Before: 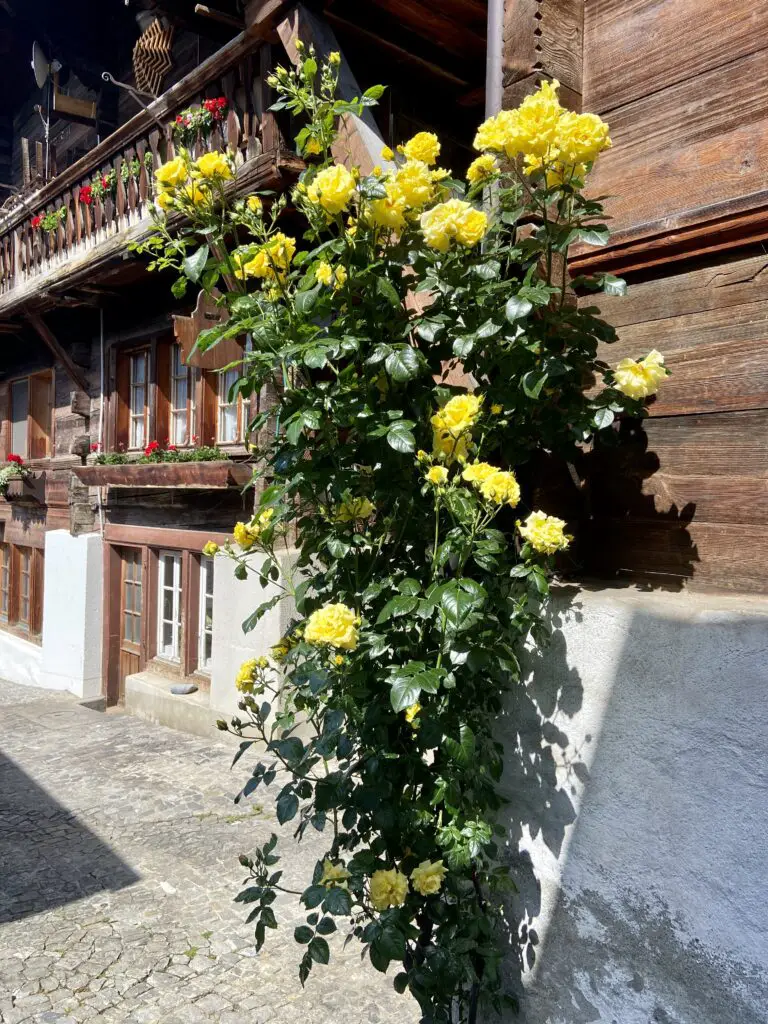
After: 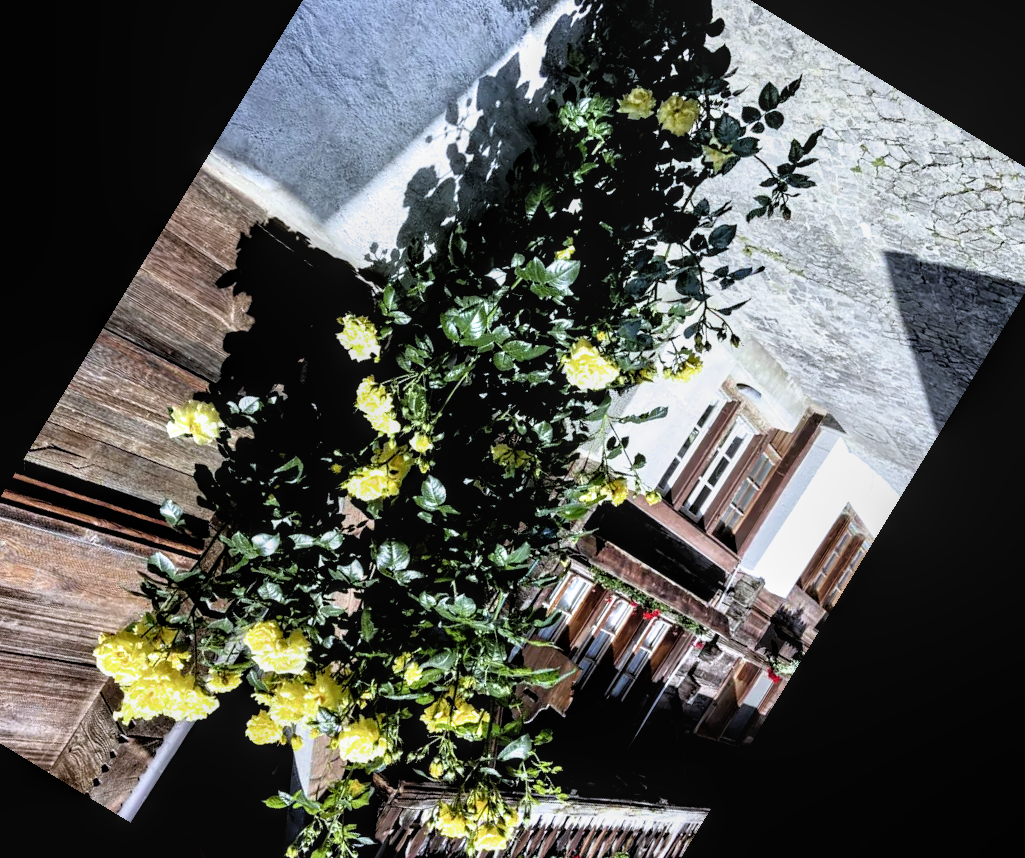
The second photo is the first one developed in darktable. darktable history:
crop and rotate: angle 148.68°, left 9.111%, top 15.603%, right 4.588%, bottom 17.041%
local contrast: on, module defaults
tone equalizer: on, module defaults
white balance: red 0.931, blue 1.11
filmic rgb: black relative exposure -3.63 EV, white relative exposure 2.16 EV, hardness 3.62
